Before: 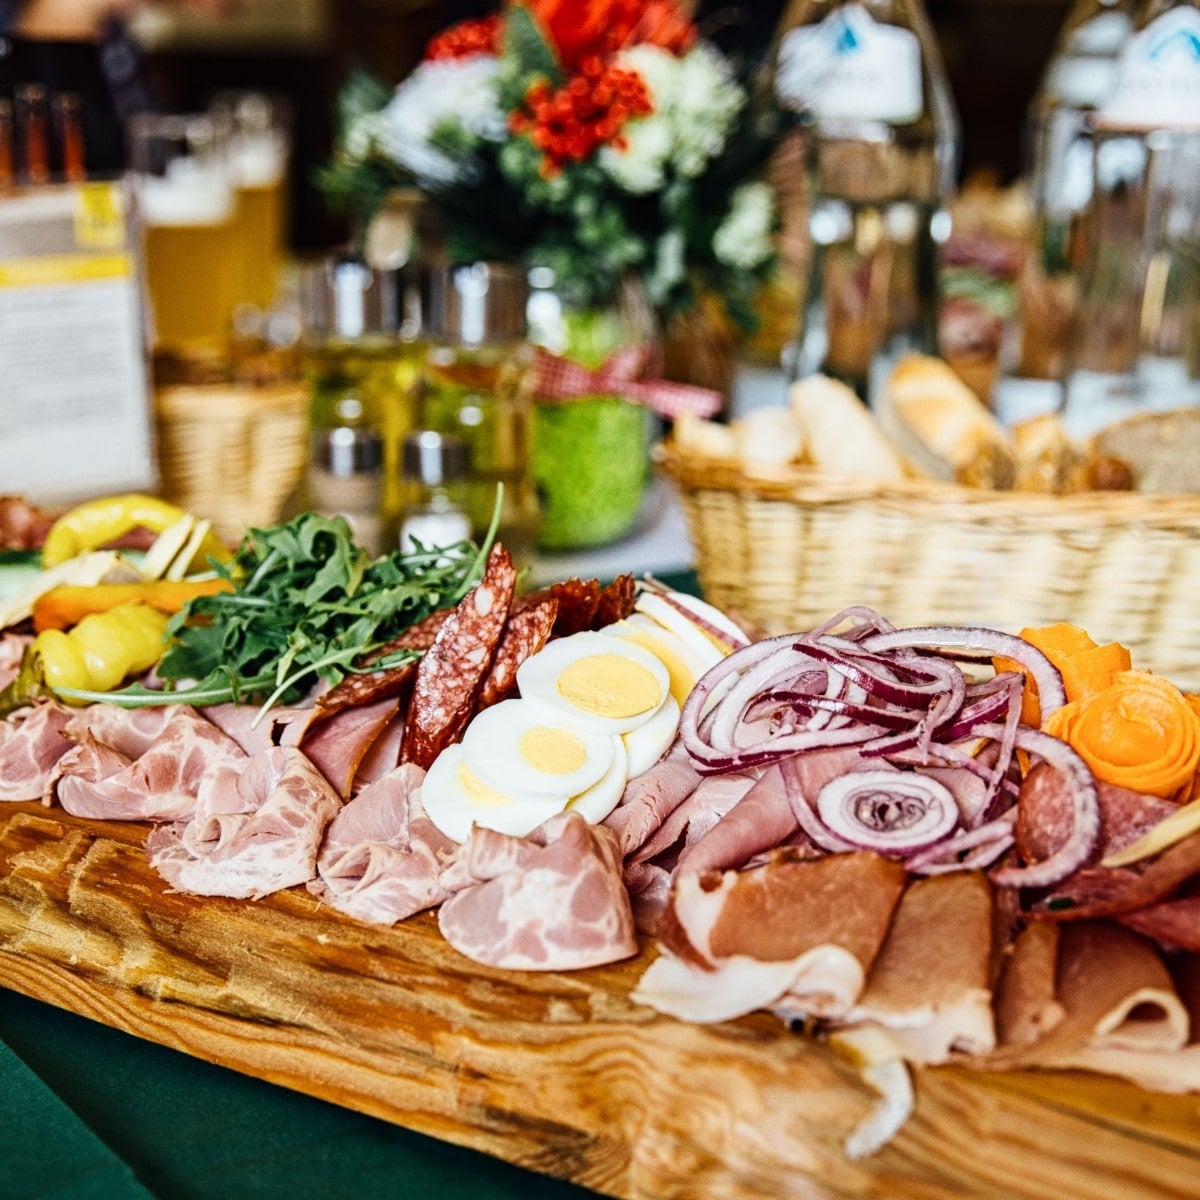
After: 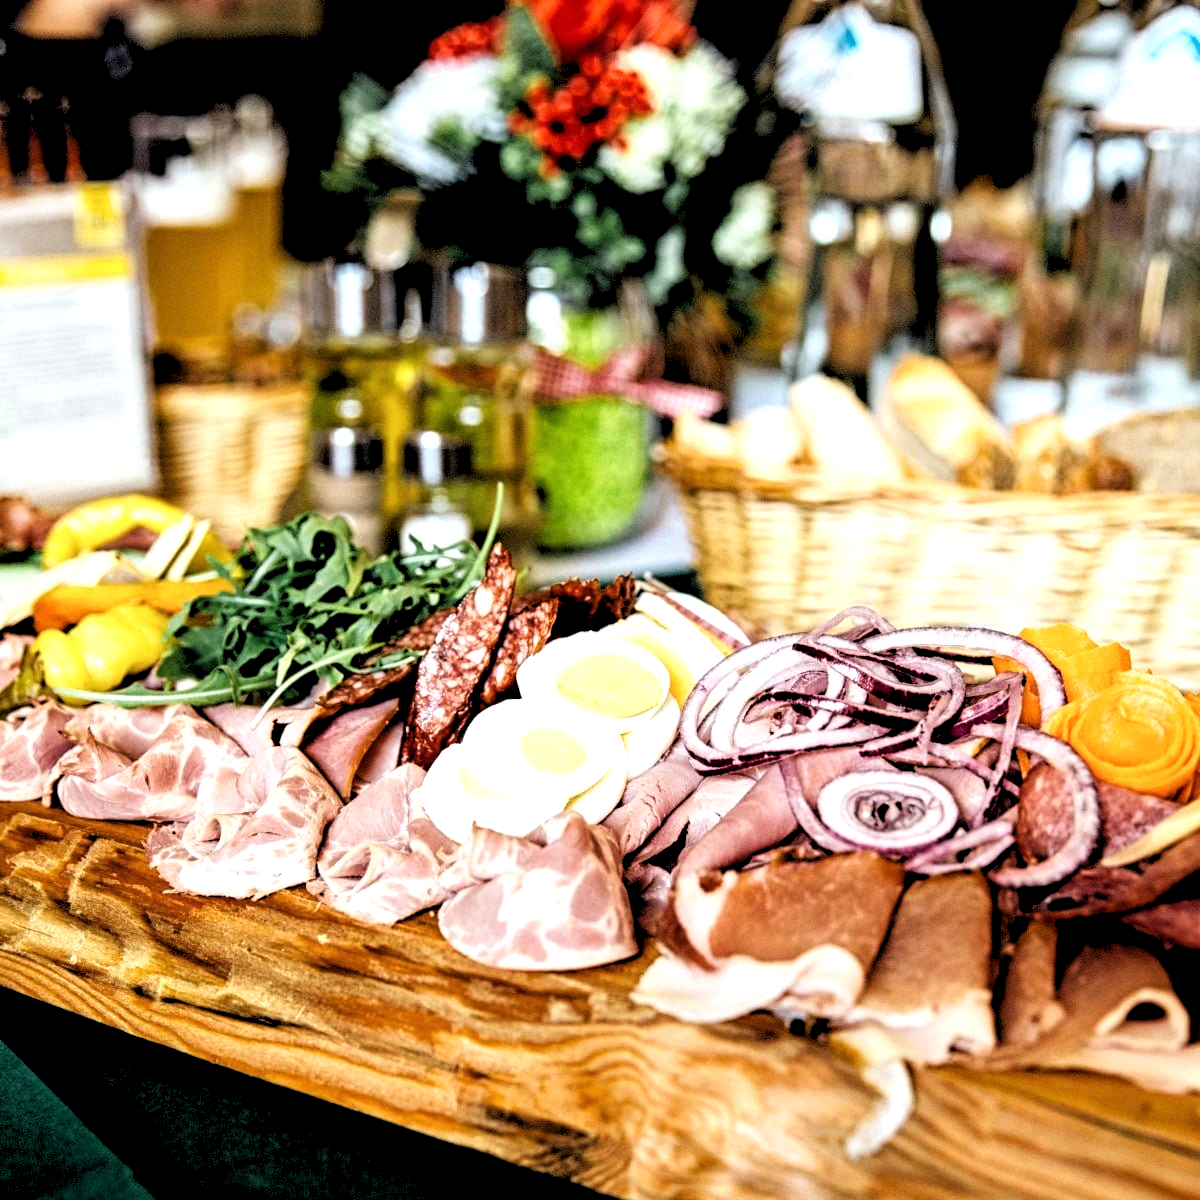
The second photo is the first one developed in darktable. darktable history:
exposure: exposure 0.426 EV, compensate highlight preservation false
rgb levels: levels [[0.034, 0.472, 0.904], [0, 0.5, 1], [0, 0.5, 1]]
